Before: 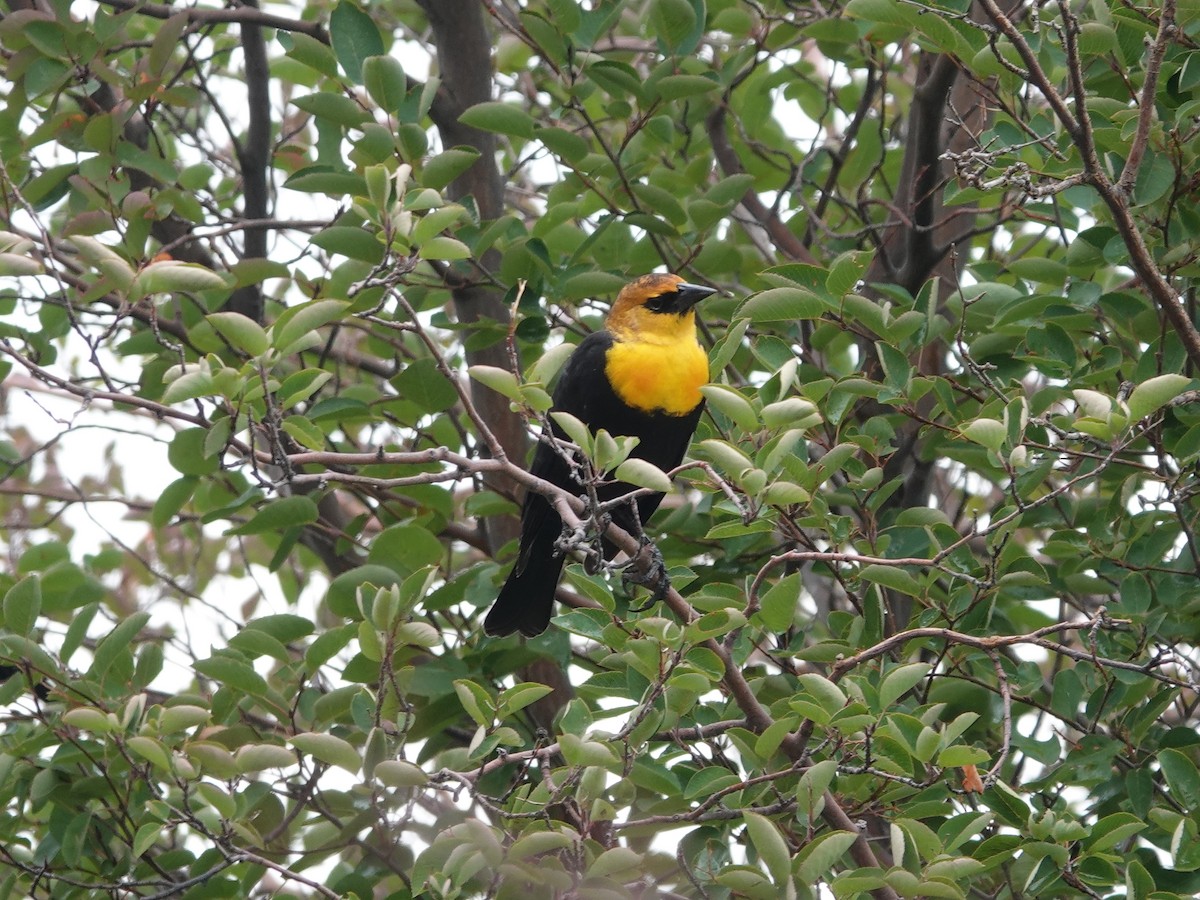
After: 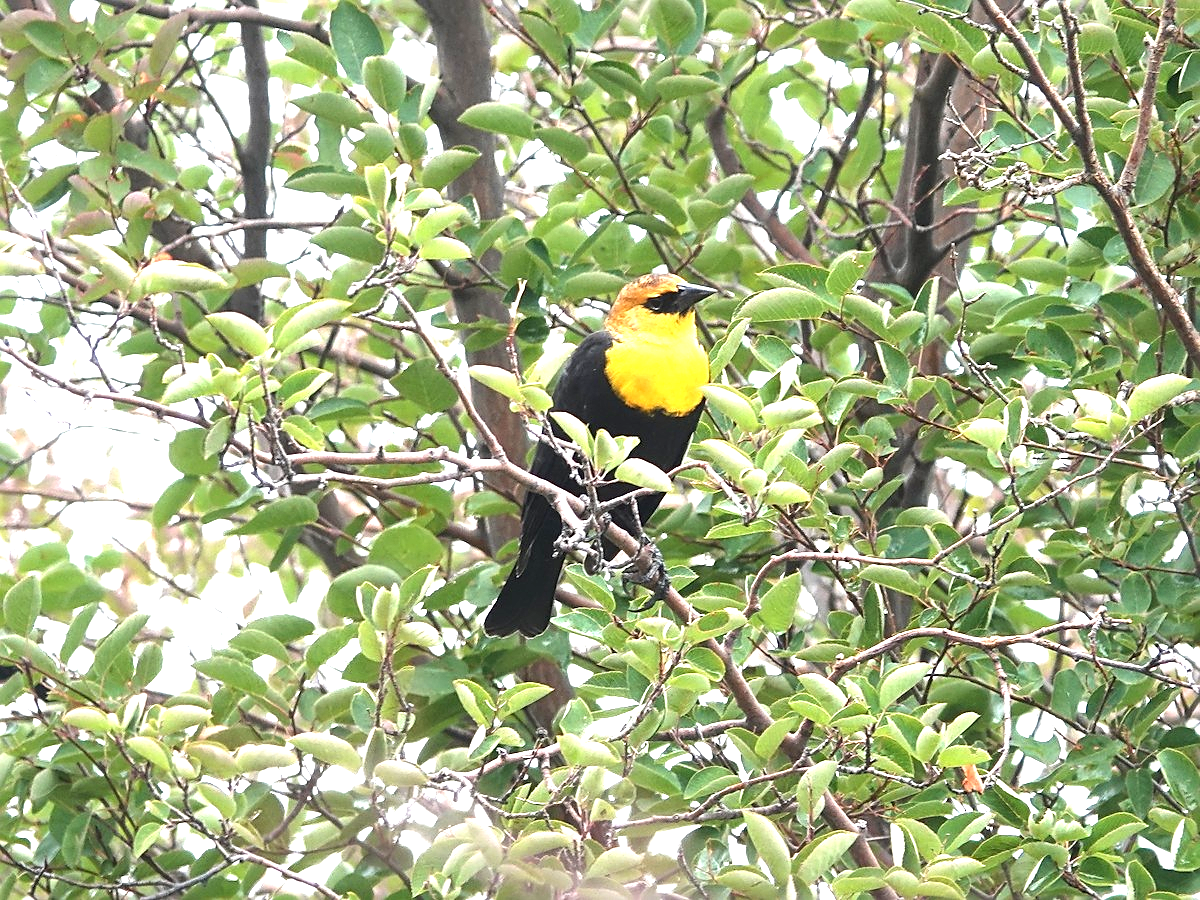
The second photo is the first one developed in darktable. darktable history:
local contrast: mode bilateral grid, contrast 20, coarseness 100, detail 150%, midtone range 0.2
sharpen: on, module defaults
exposure: black level correction 0, exposure 1.675 EV, compensate exposure bias true, compensate highlight preservation false
